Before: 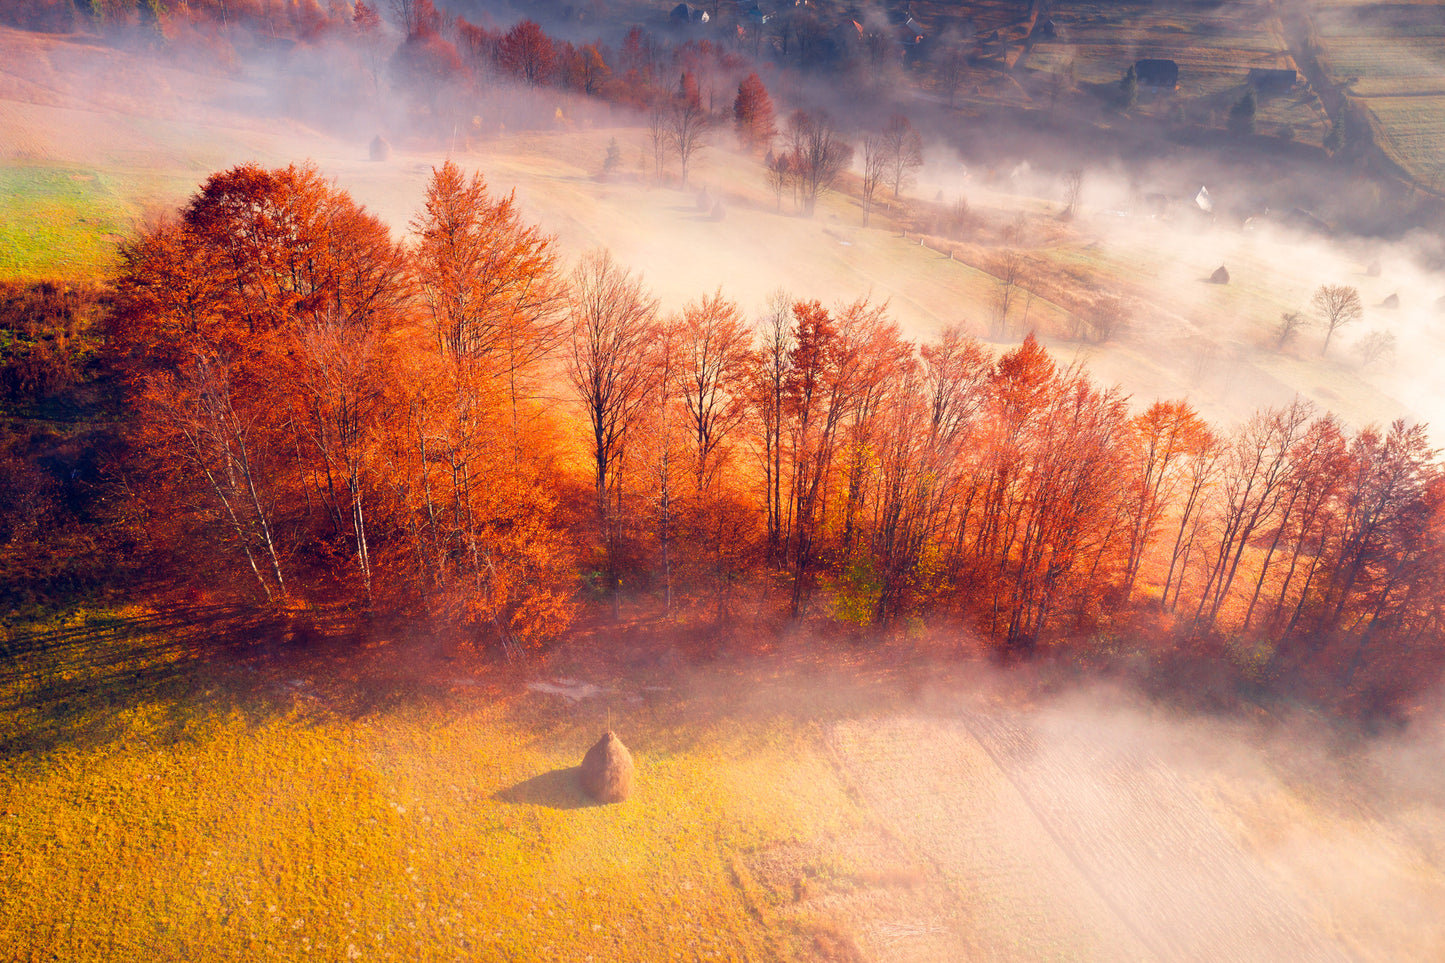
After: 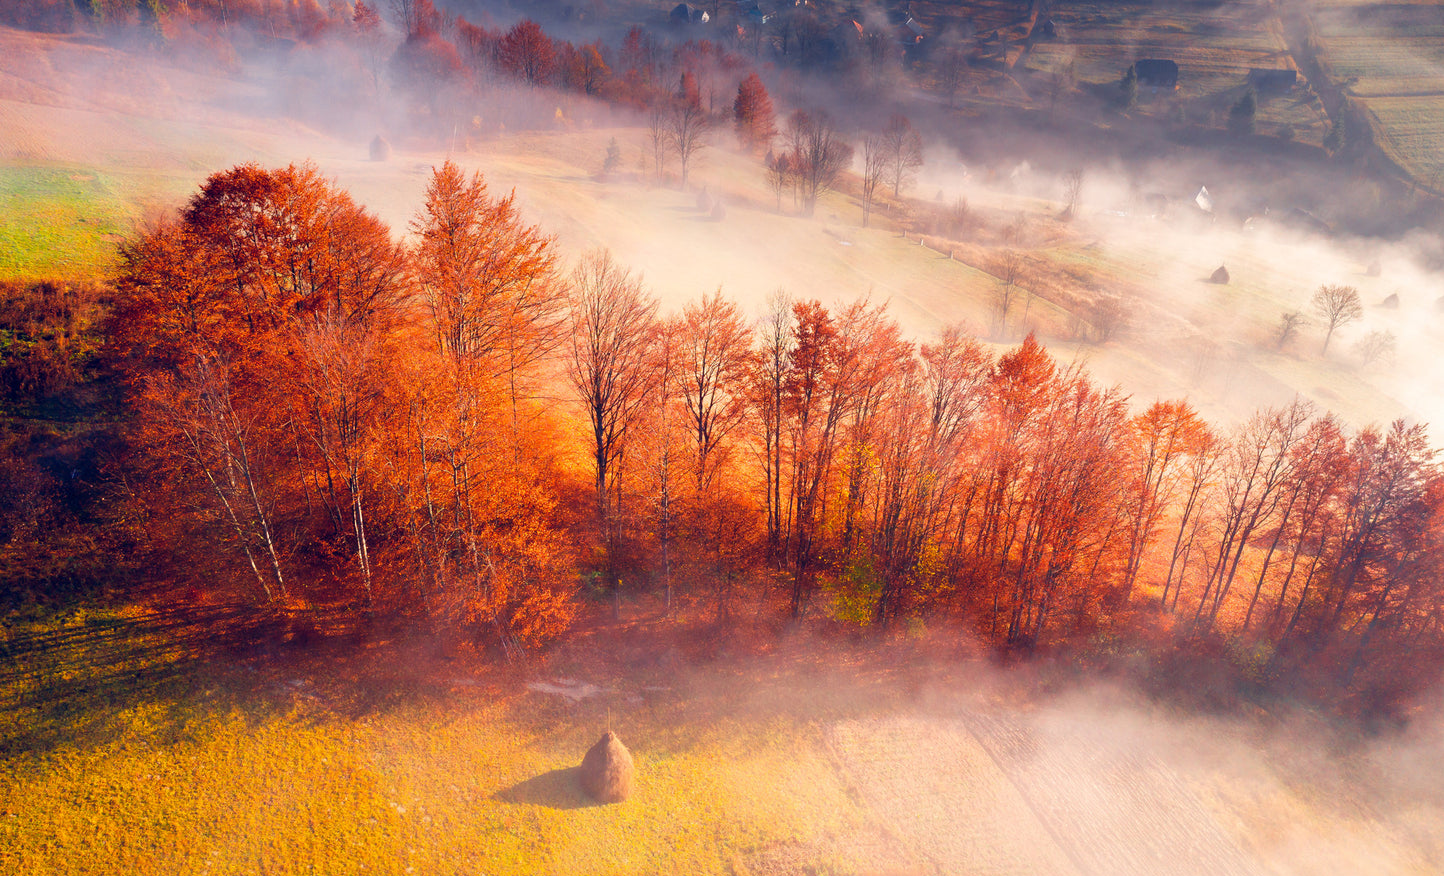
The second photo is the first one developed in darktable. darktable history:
crop: bottom 9.03%
